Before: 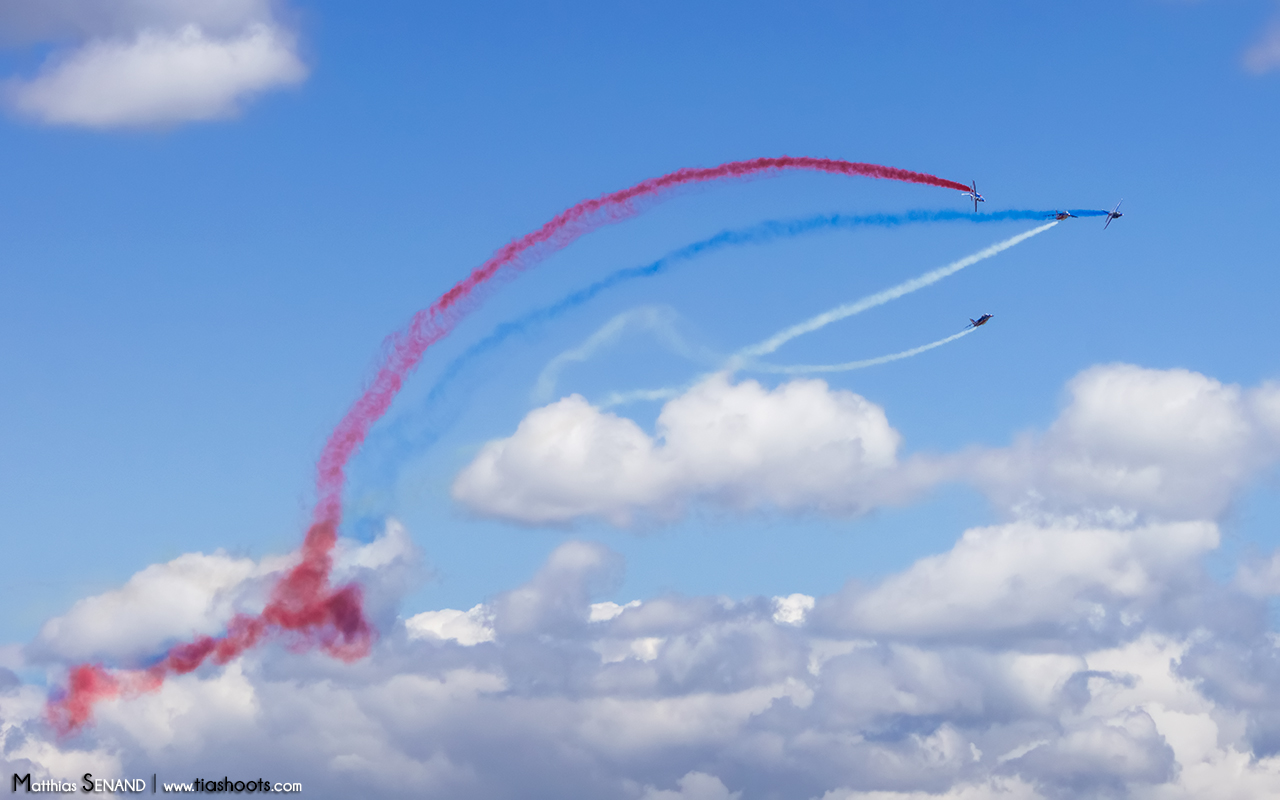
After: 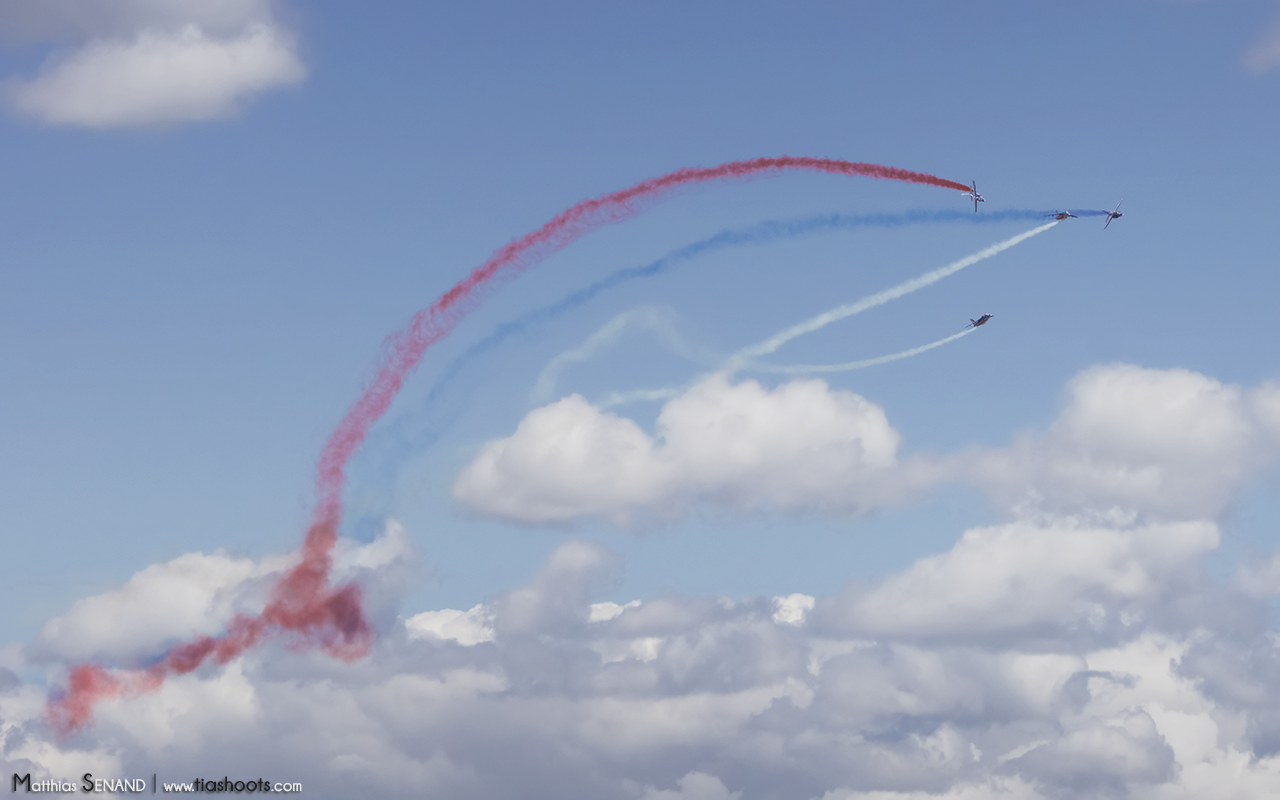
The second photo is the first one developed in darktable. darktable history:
local contrast: highlights 68%, shadows 68%, detail 82%, midtone range 0.325
contrast brightness saturation: contrast -0.05, saturation -0.41
